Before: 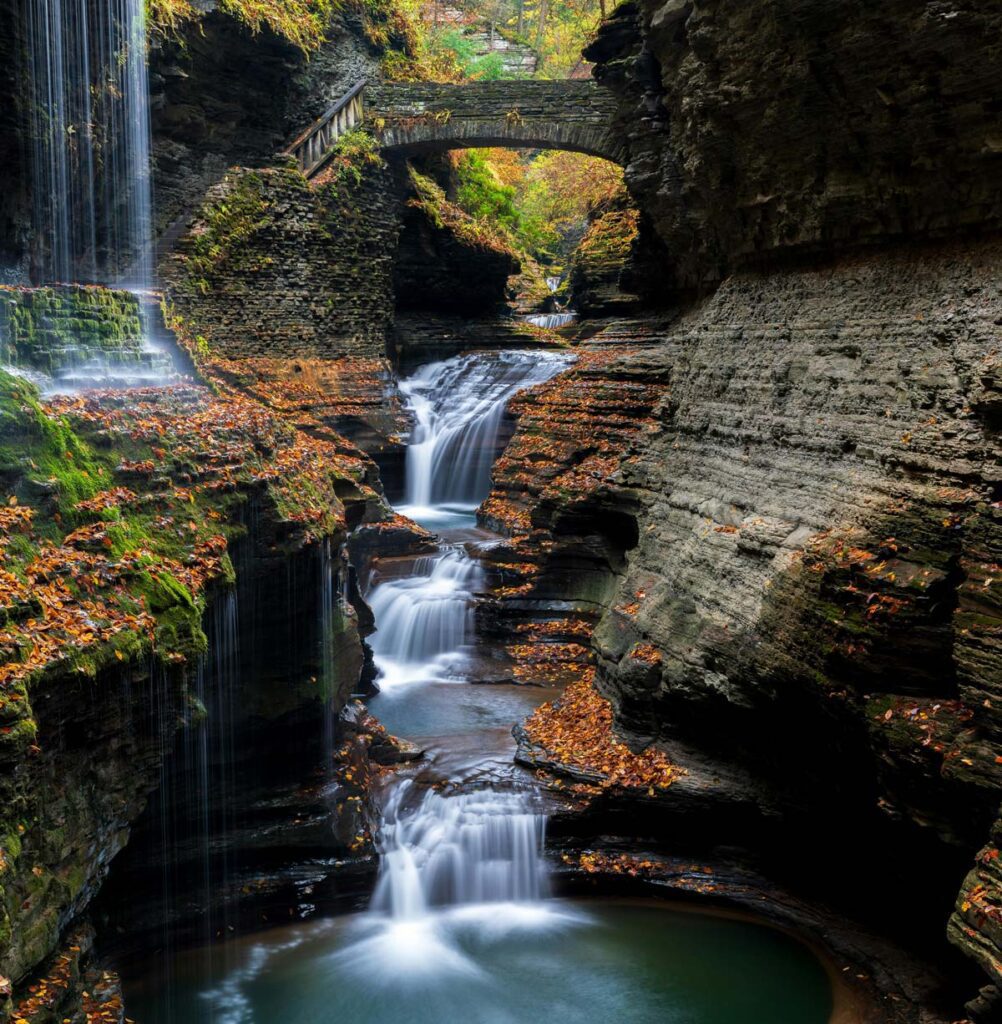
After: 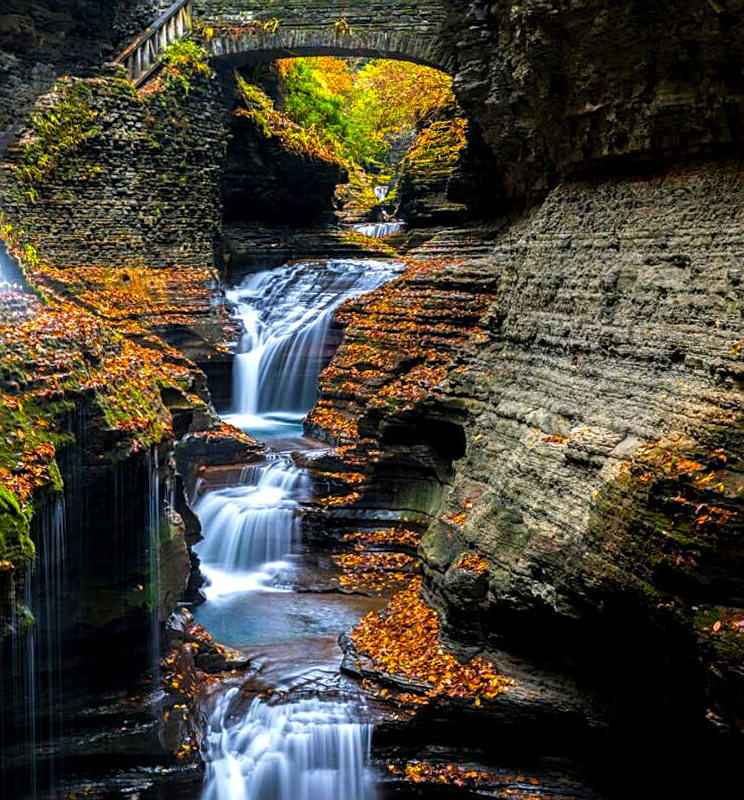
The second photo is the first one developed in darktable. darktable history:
rotate and perspective: rotation 0.192°, lens shift (horizontal) -0.015, crop left 0.005, crop right 0.996, crop top 0.006, crop bottom 0.99
crop: left 16.768%, top 8.653%, right 8.362%, bottom 12.485%
color balance rgb: perceptual saturation grading › global saturation 36%, perceptual brilliance grading › global brilliance 10%, global vibrance 20%
sharpen: on, module defaults
local contrast: on, module defaults
